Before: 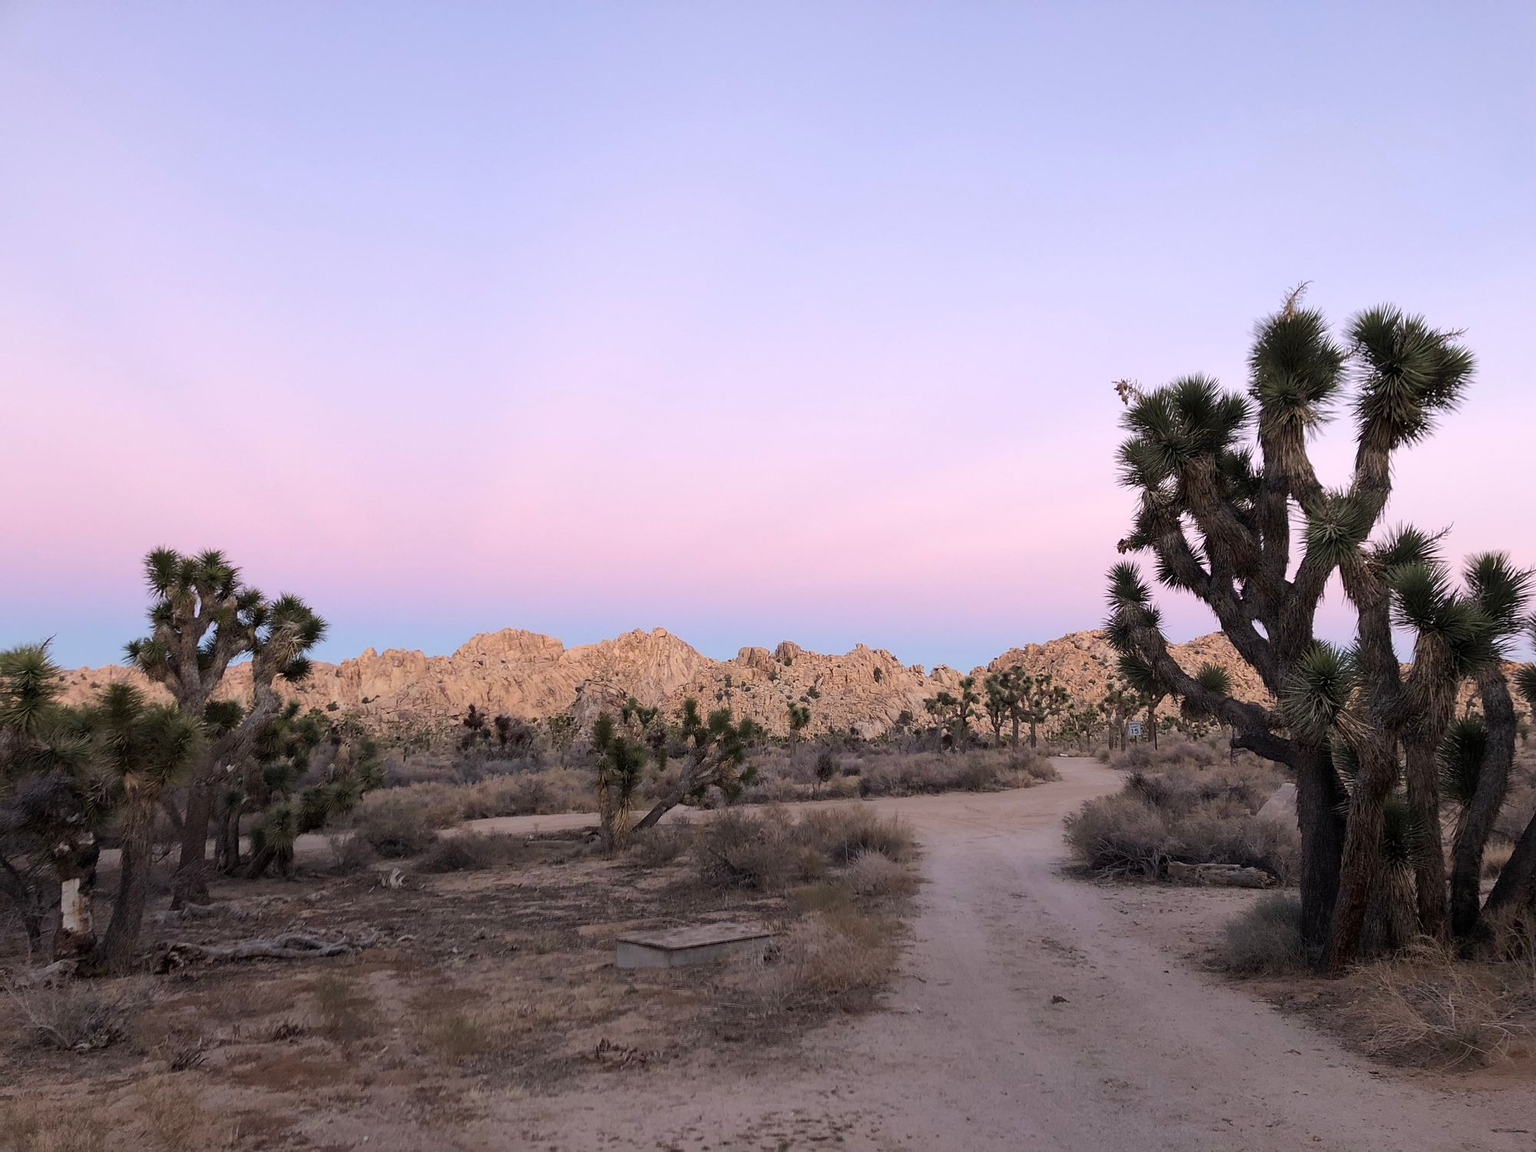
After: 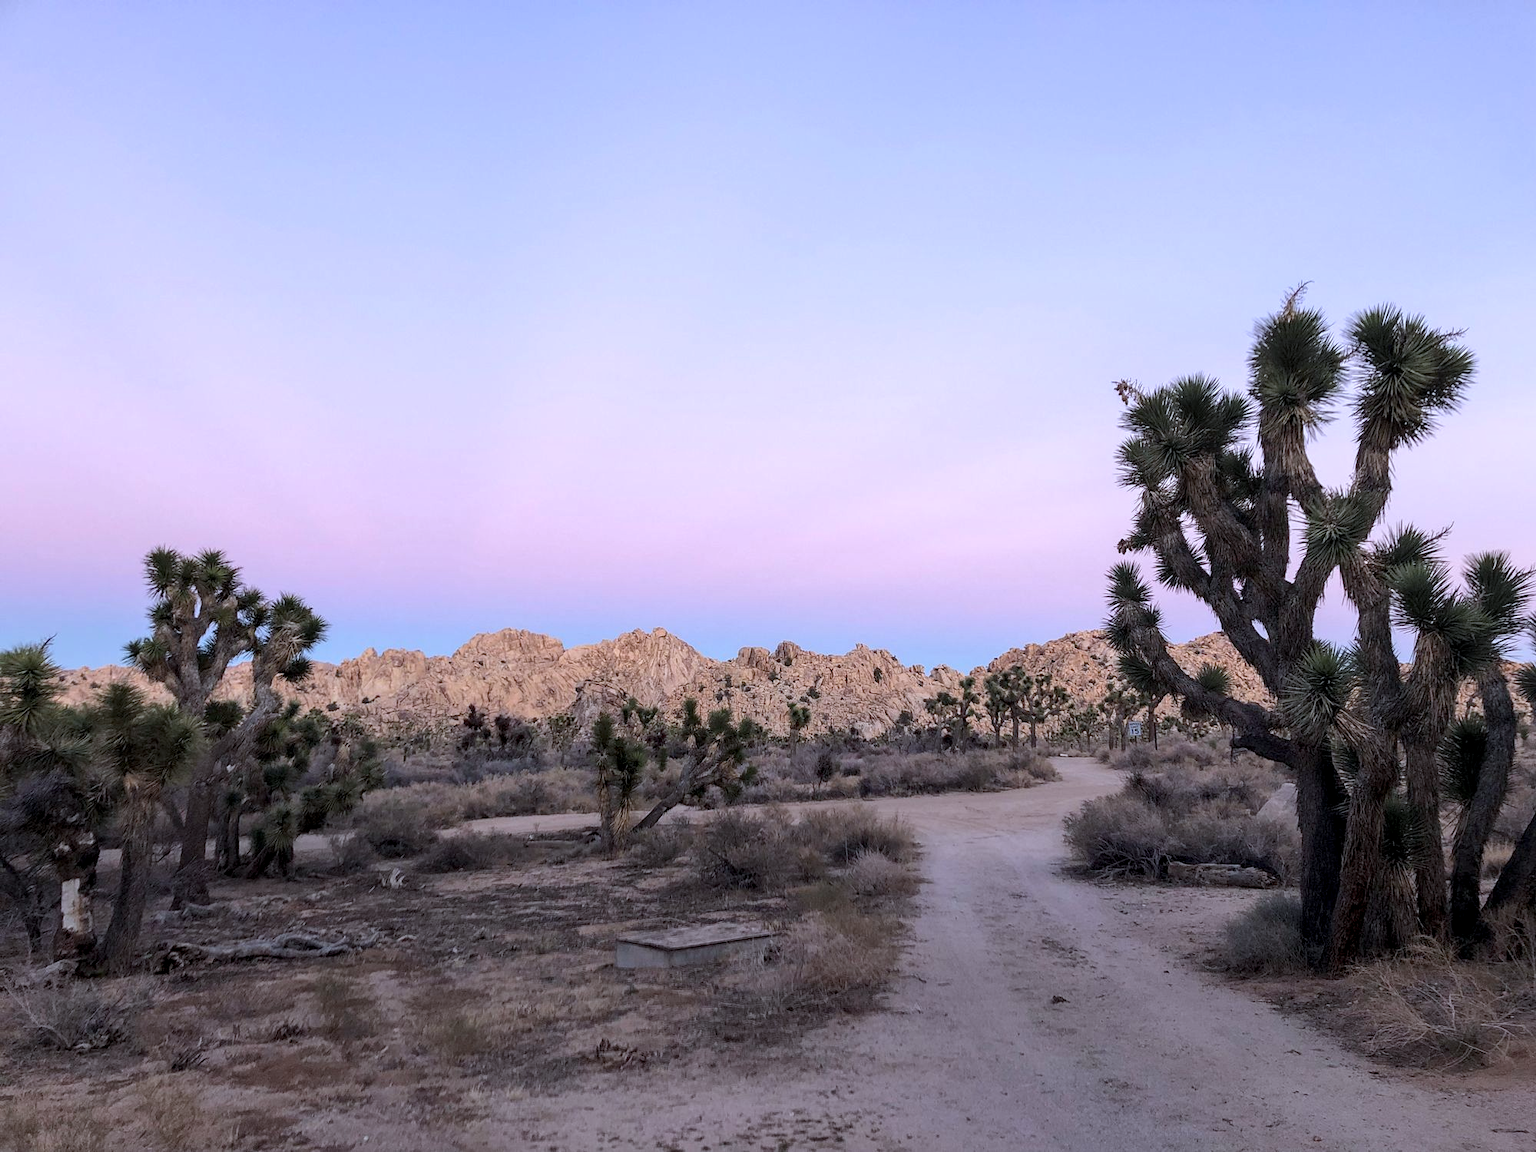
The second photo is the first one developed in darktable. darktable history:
color calibration: x 0.372, y 0.386, temperature 4283.97 K
local contrast: detail 130%
